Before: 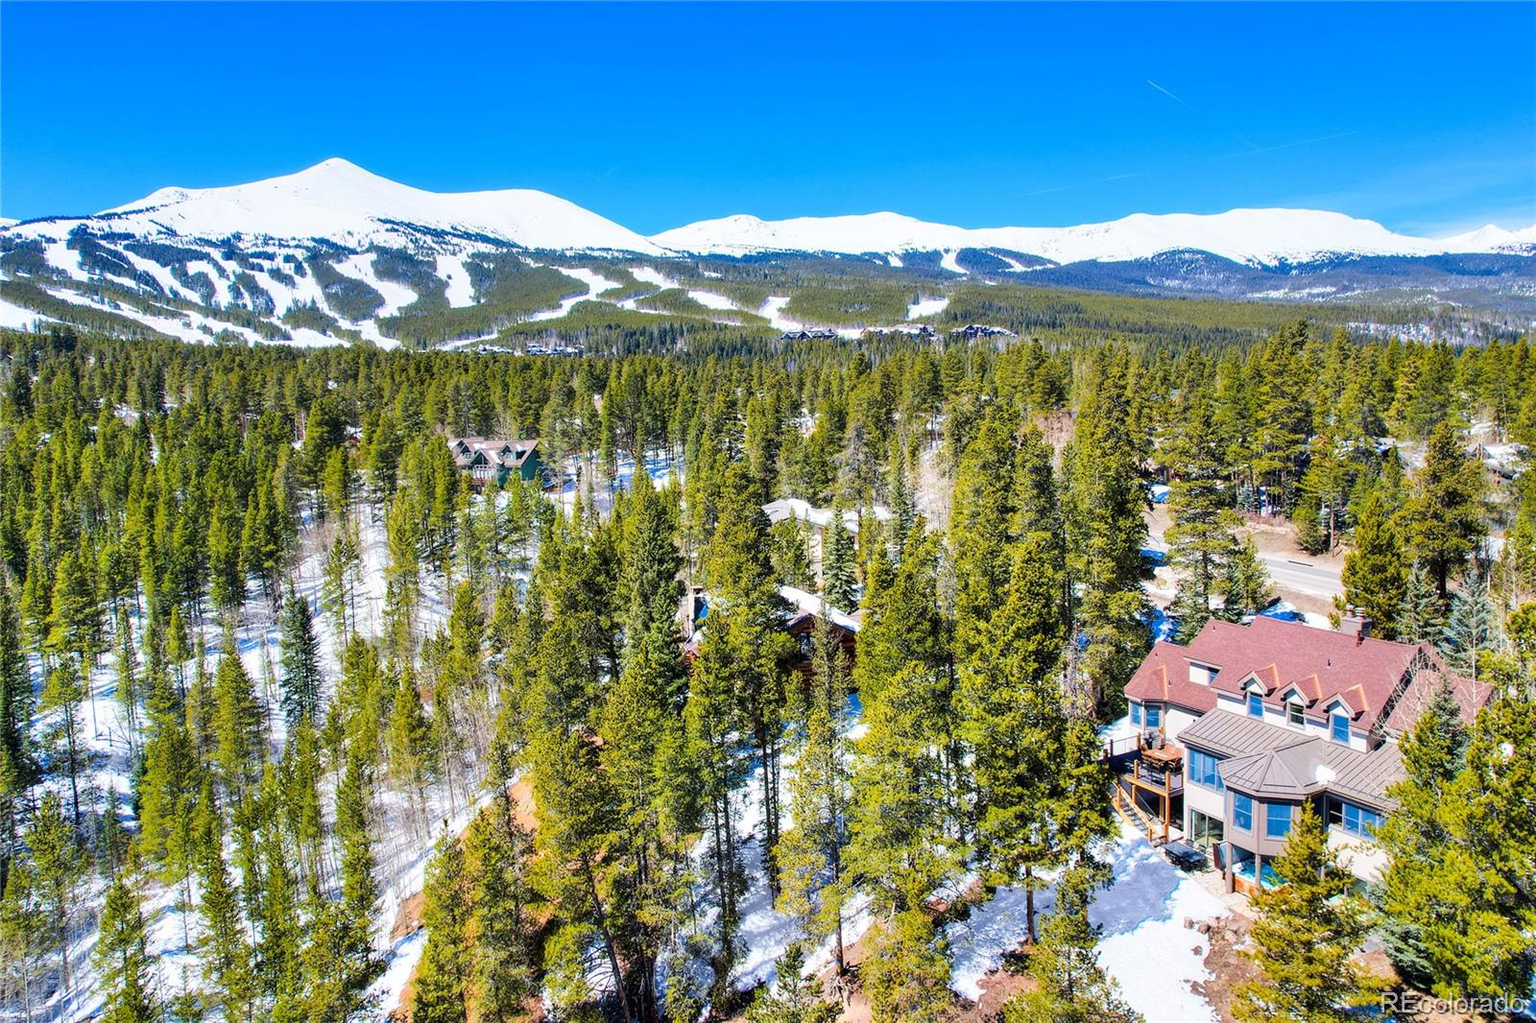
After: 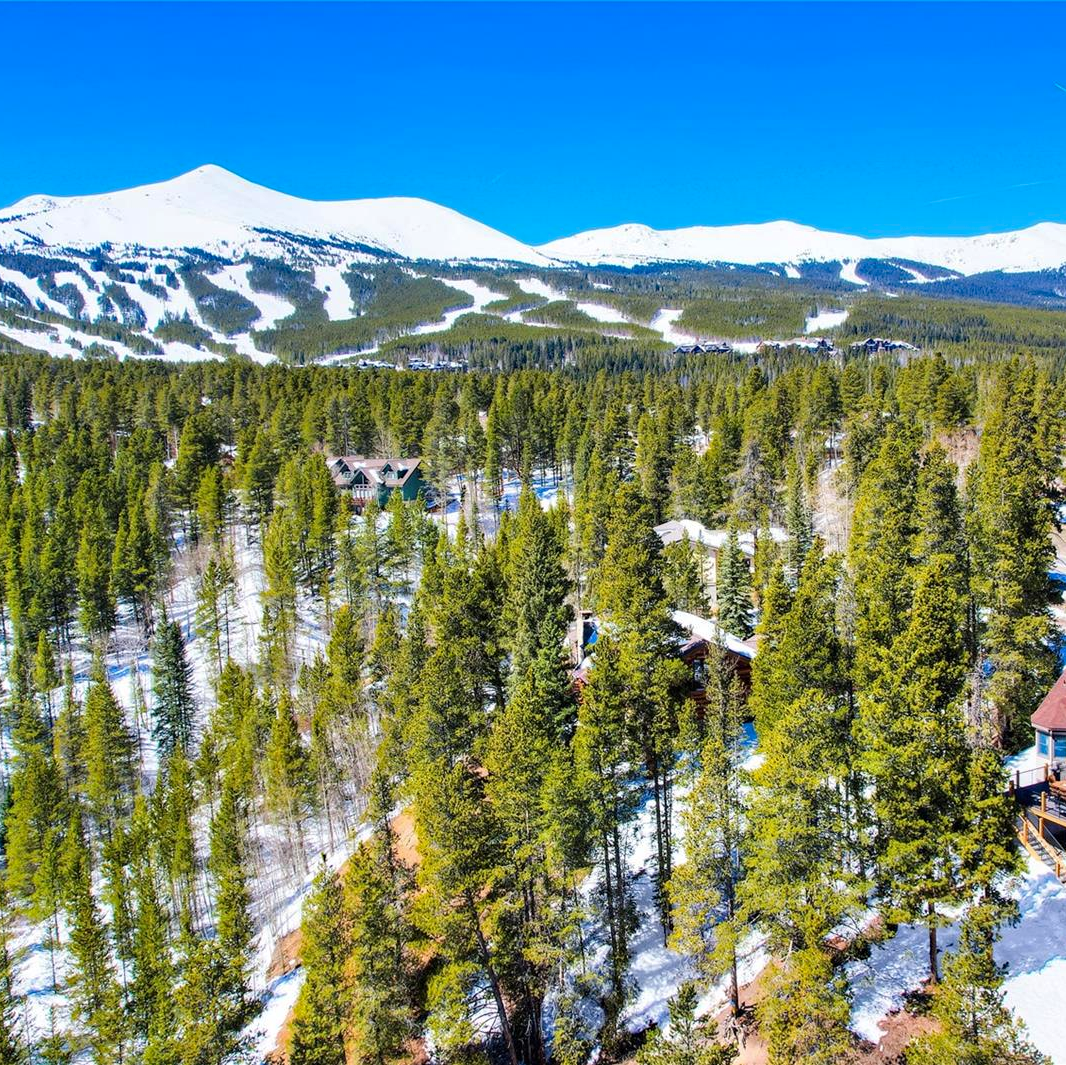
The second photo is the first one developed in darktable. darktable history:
haze removal: compatibility mode true, adaptive false
crop and rotate: left 8.786%, right 24.548%
